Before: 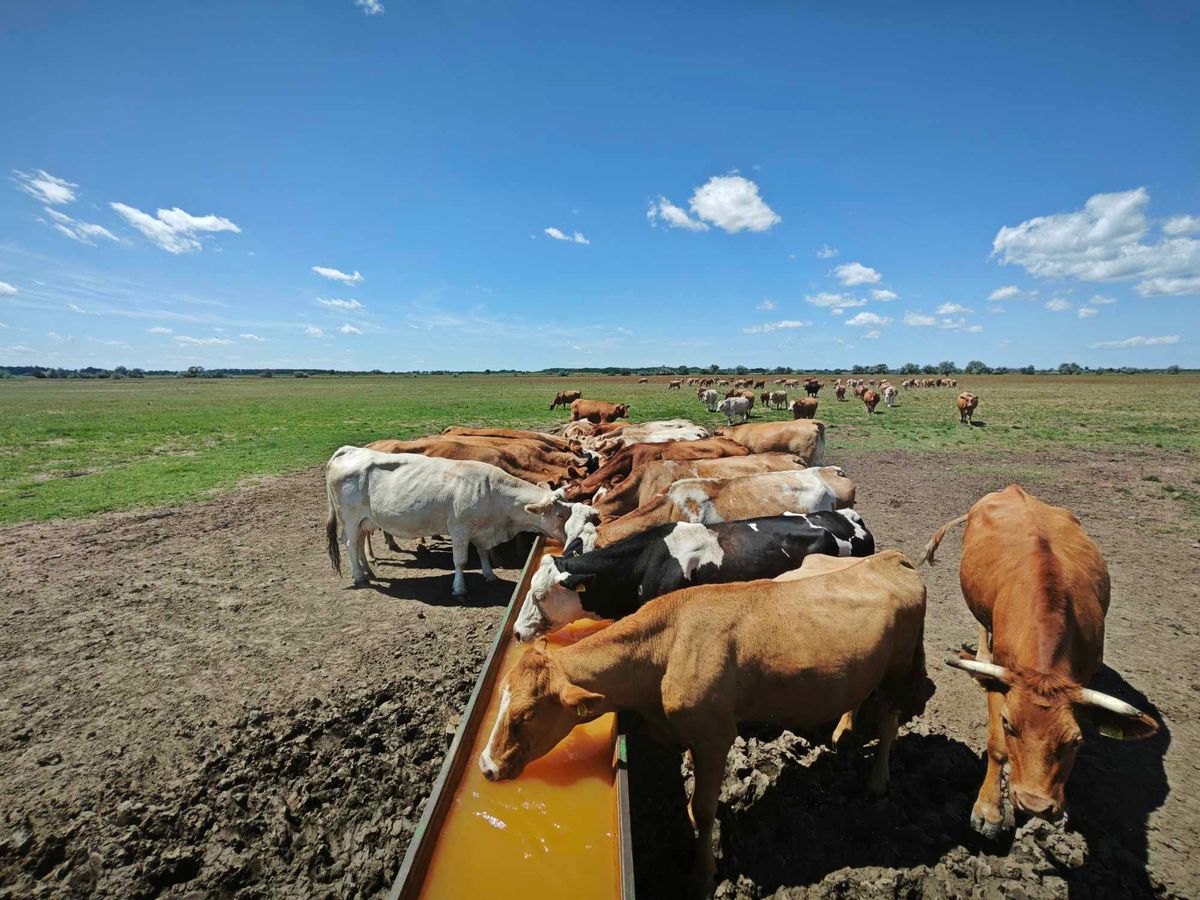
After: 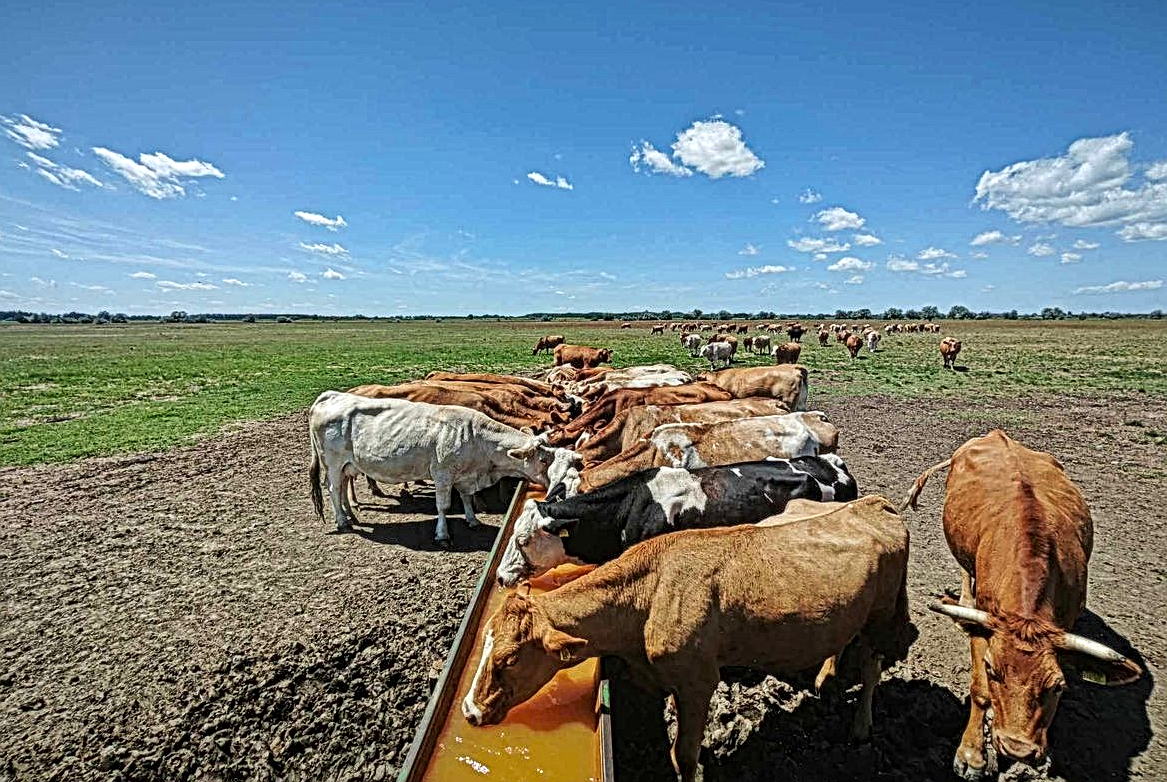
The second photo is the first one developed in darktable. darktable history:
crop: left 1.451%, top 6.154%, right 1.257%, bottom 6.901%
local contrast: mode bilateral grid, contrast 19, coarseness 3, detail 300%, midtone range 0.2
